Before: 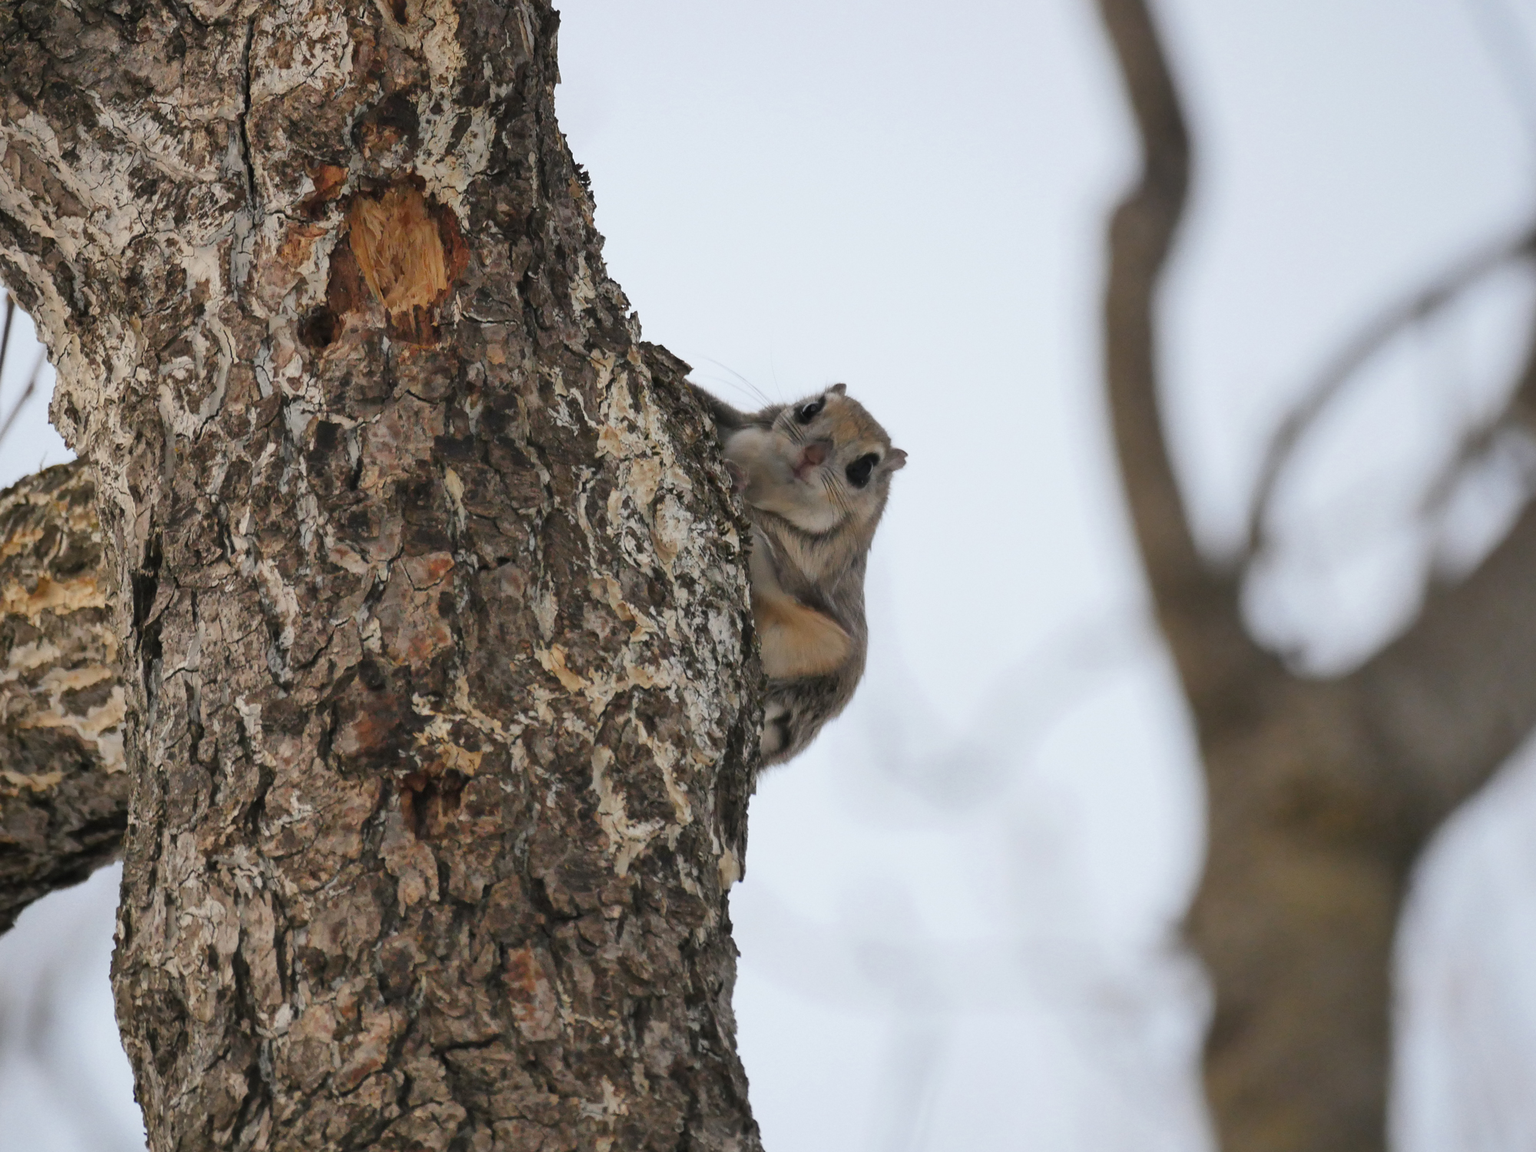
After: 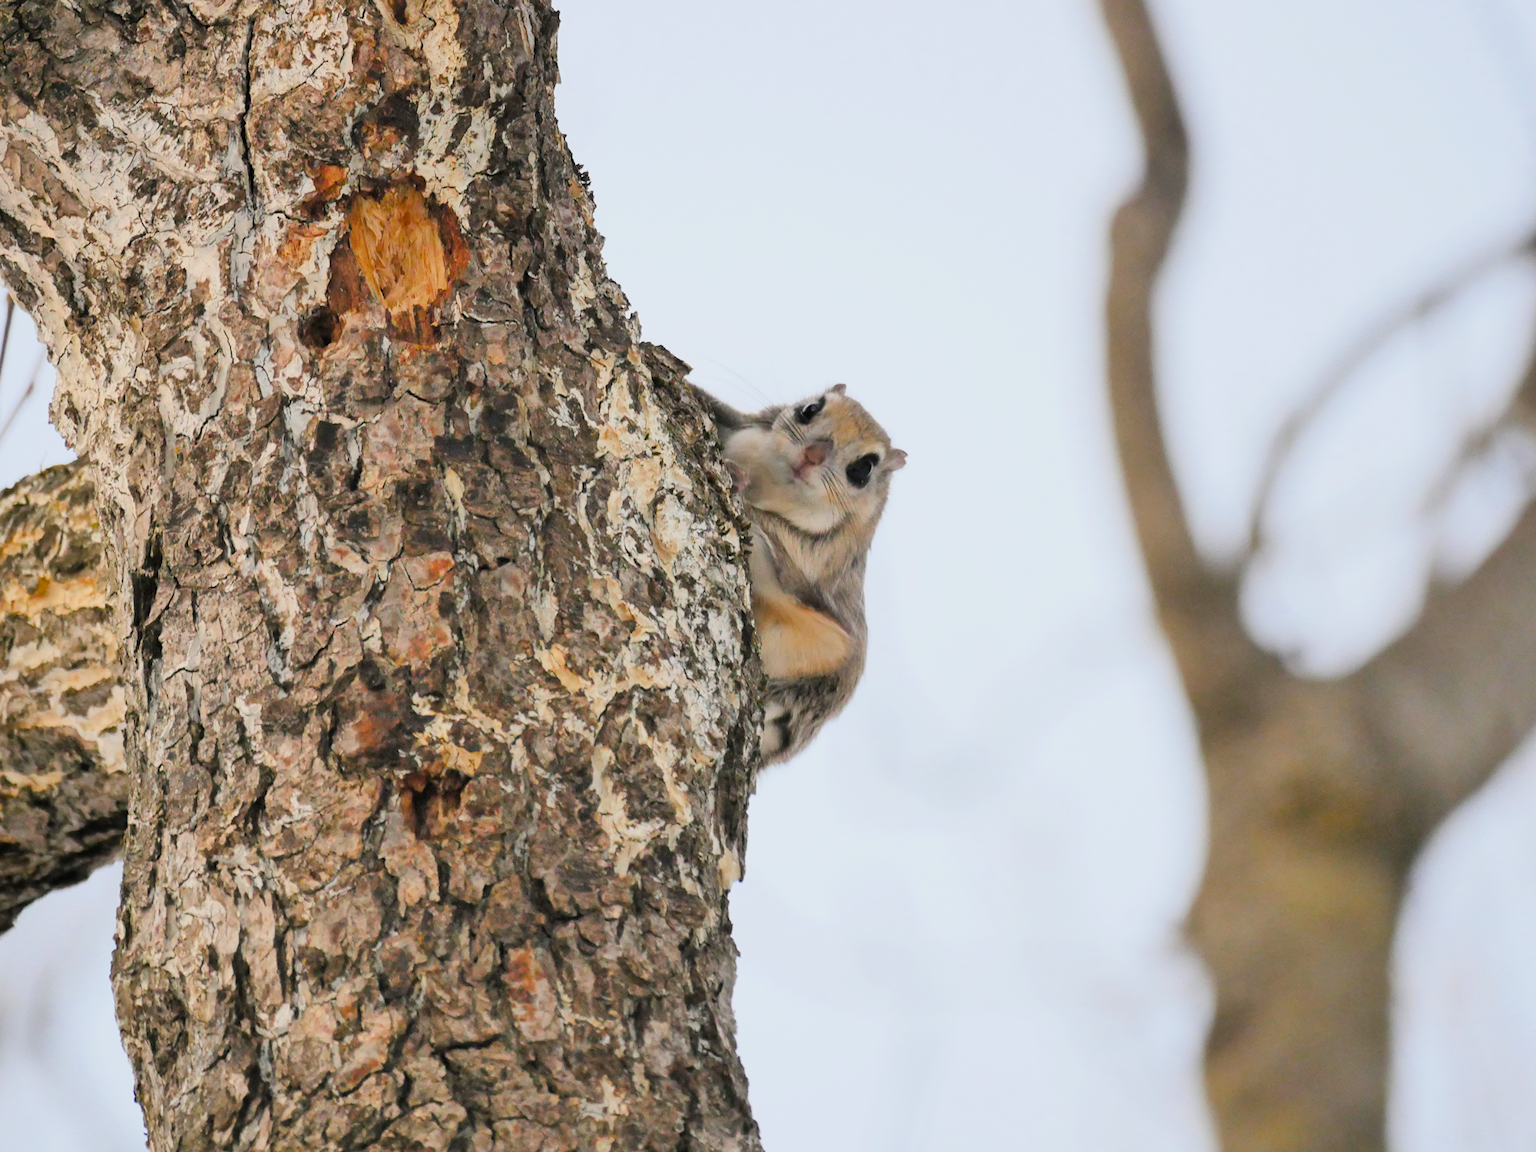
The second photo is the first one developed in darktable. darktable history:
color balance rgb: linear chroma grading › global chroma 8.12%, perceptual saturation grading › global saturation 9.07%, perceptual saturation grading › highlights -13.84%, perceptual saturation grading › mid-tones 14.88%, perceptual saturation grading › shadows 22.8%, perceptual brilliance grading › highlights 2.61%, global vibrance 12.07%
exposure: black level correction 0, exposure 1.1 EV, compensate highlight preservation false
filmic rgb: black relative exposure -7.15 EV, white relative exposure 5.36 EV, hardness 3.02, color science v6 (2022)
rotate and perspective: automatic cropping off
